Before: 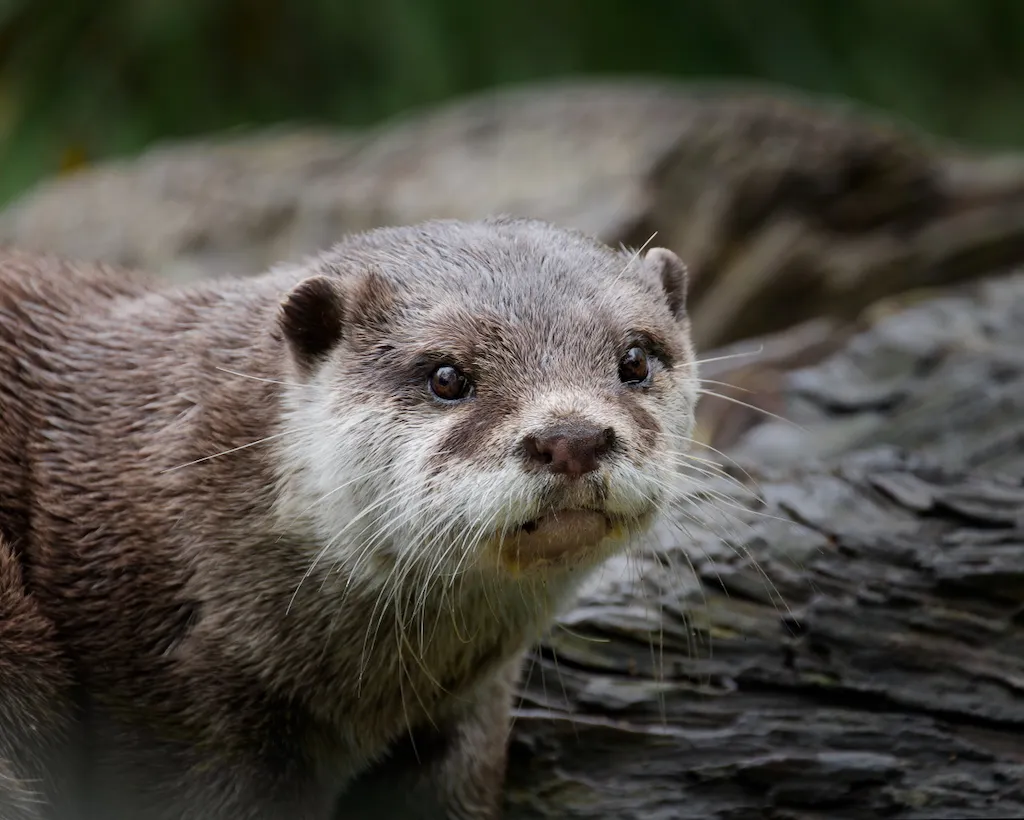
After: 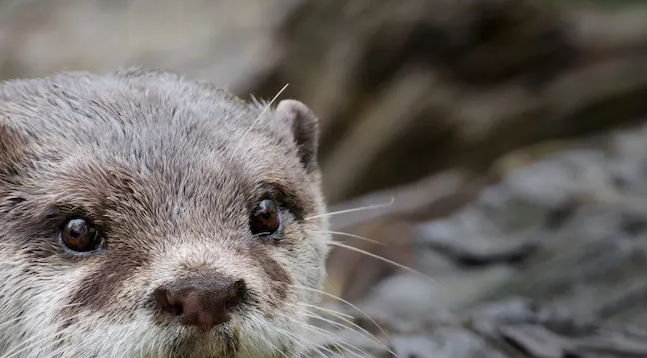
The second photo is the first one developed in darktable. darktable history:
crop: left 36.061%, top 18.064%, right 0.714%, bottom 38.246%
